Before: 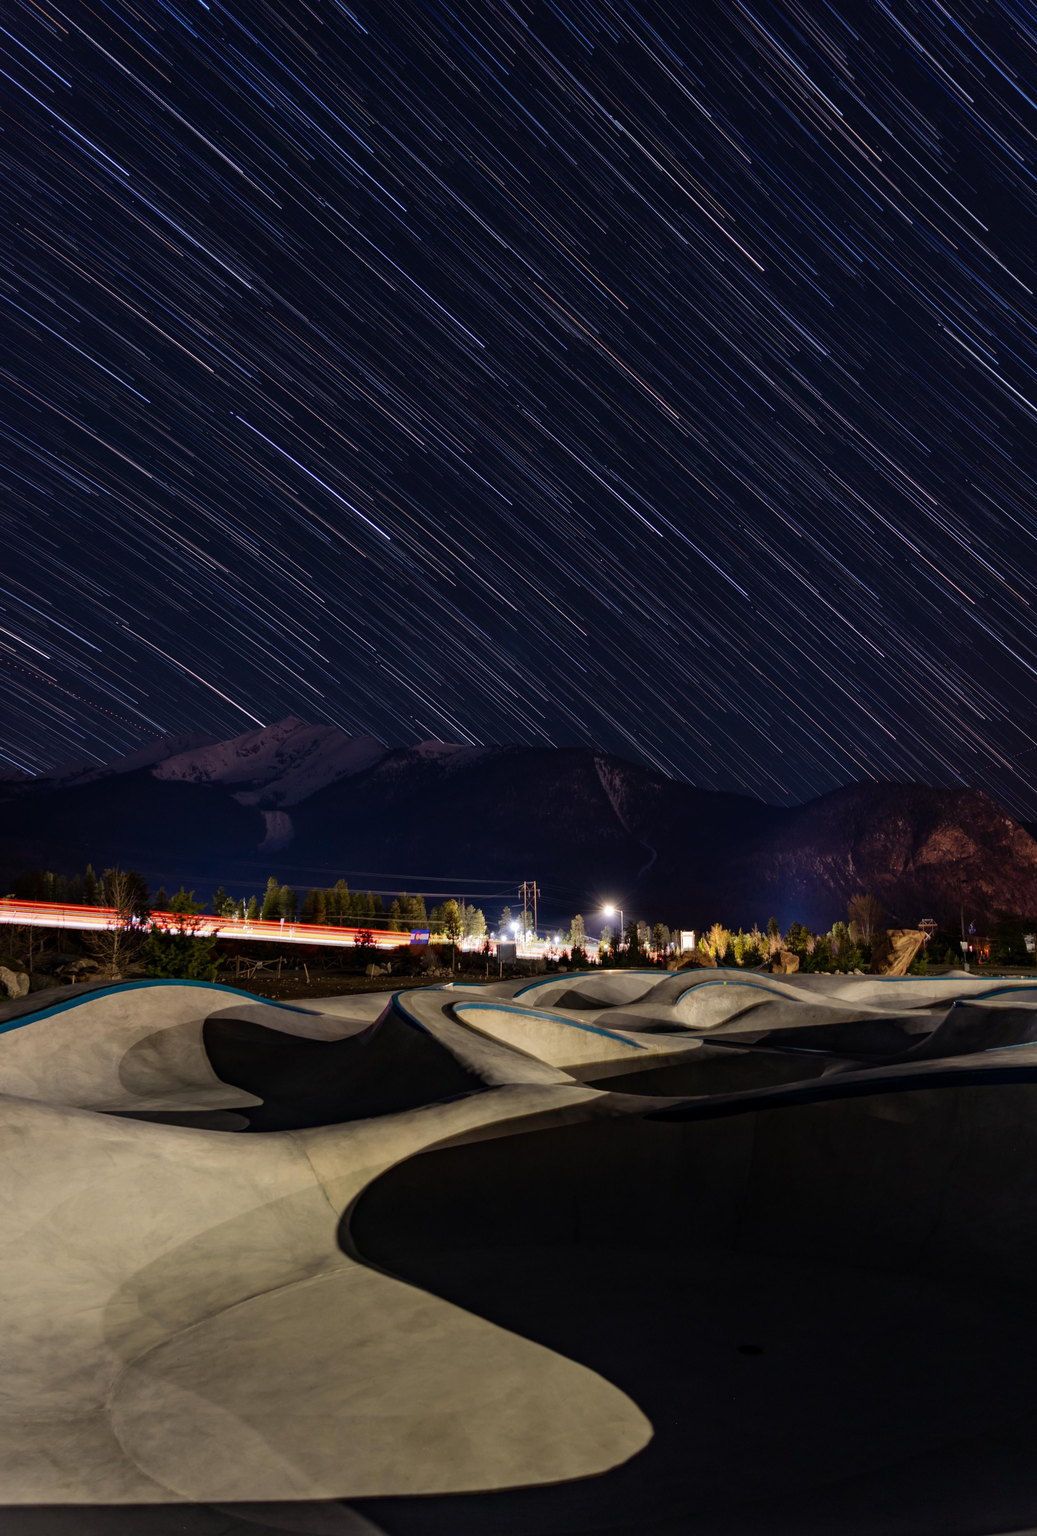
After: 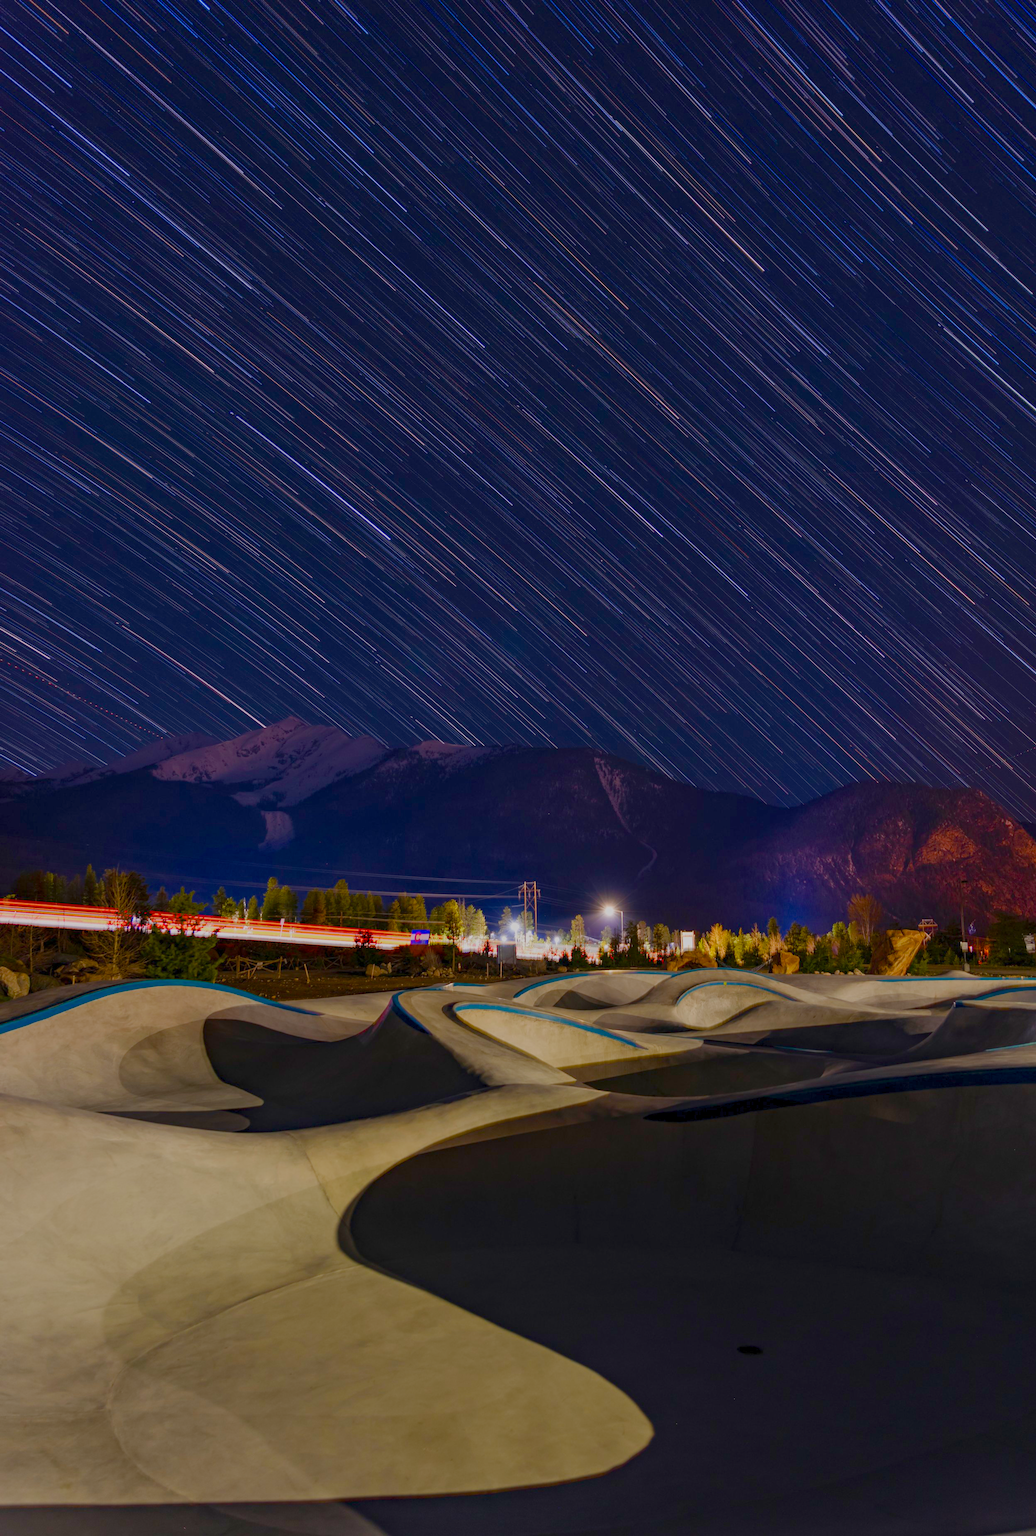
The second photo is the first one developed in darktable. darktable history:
color balance rgb: highlights gain › chroma 0.163%, highlights gain › hue 330.93°, perceptual saturation grading › global saturation 27.817%, perceptual saturation grading › highlights -25.069%, perceptual saturation grading › mid-tones 25.014%, perceptual saturation grading › shadows 49.436%, contrast -29.983%
